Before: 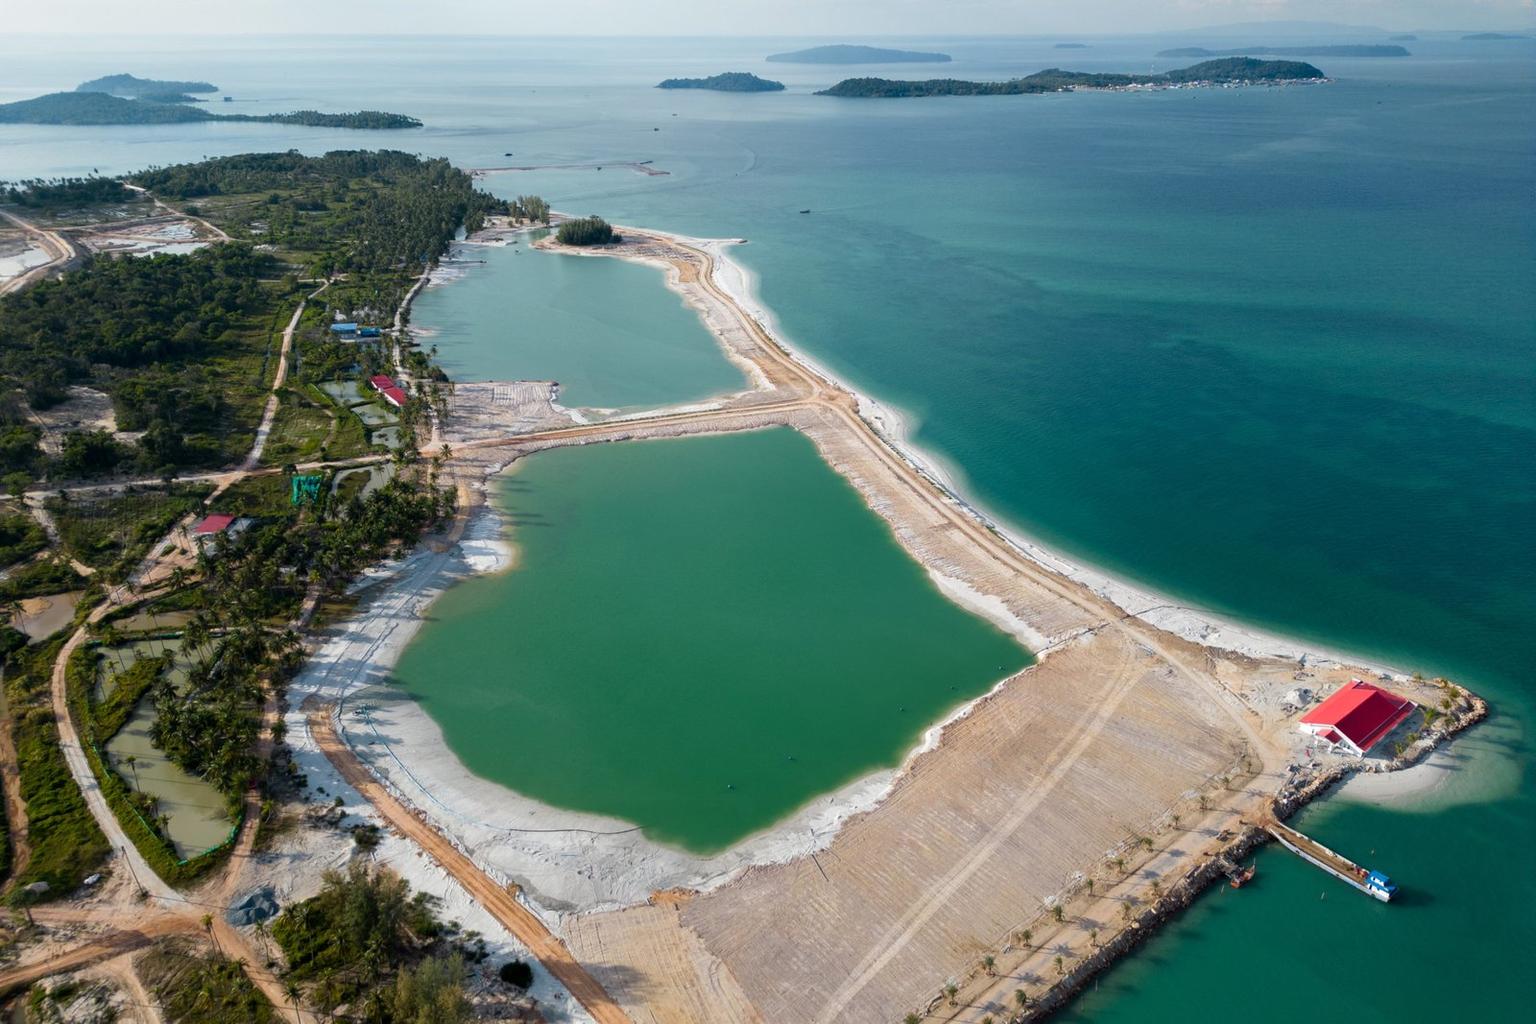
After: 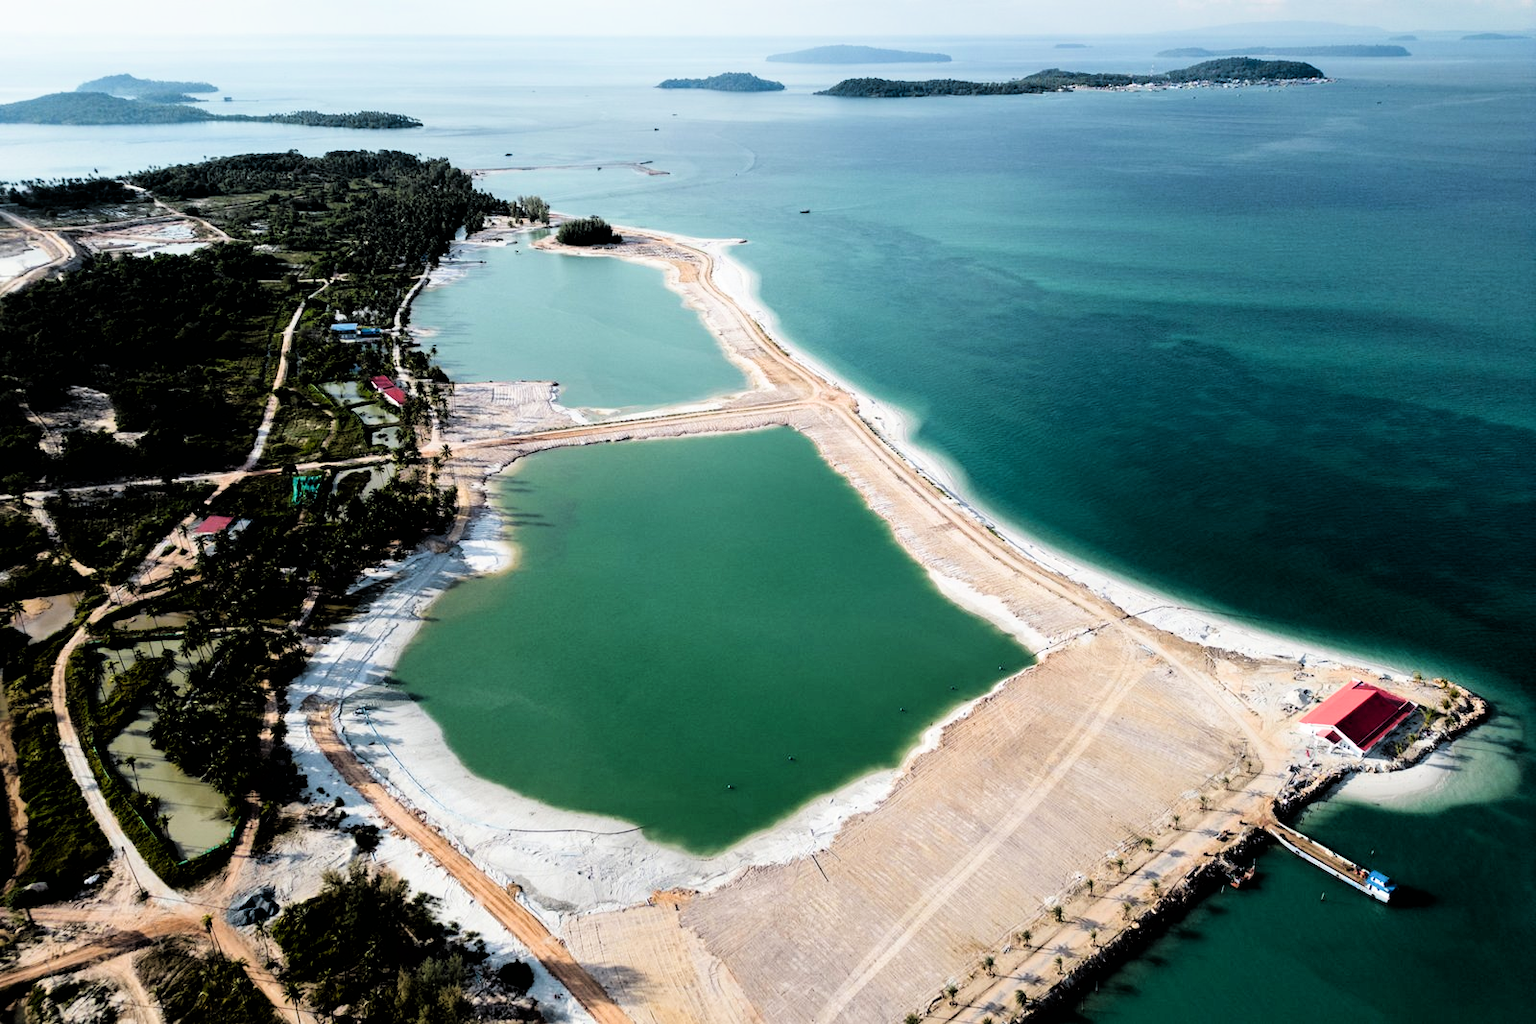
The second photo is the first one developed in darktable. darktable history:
tone equalizer: -8 EV -1.08 EV, -7 EV -1.01 EV, -6 EV -0.867 EV, -5 EV -0.578 EV, -3 EV 0.578 EV, -2 EV 0.867 EV, -1 EV 1.01 EV, +0 EV 1.08 EV, edges refinement/feathering 500, mask exposure compensation -1.57 EV, preserve details no
filmic rgb: black relative exposure -3.86 EV, white relative exposure 3.48 EV, hardness 2.63, contrast 1.103
